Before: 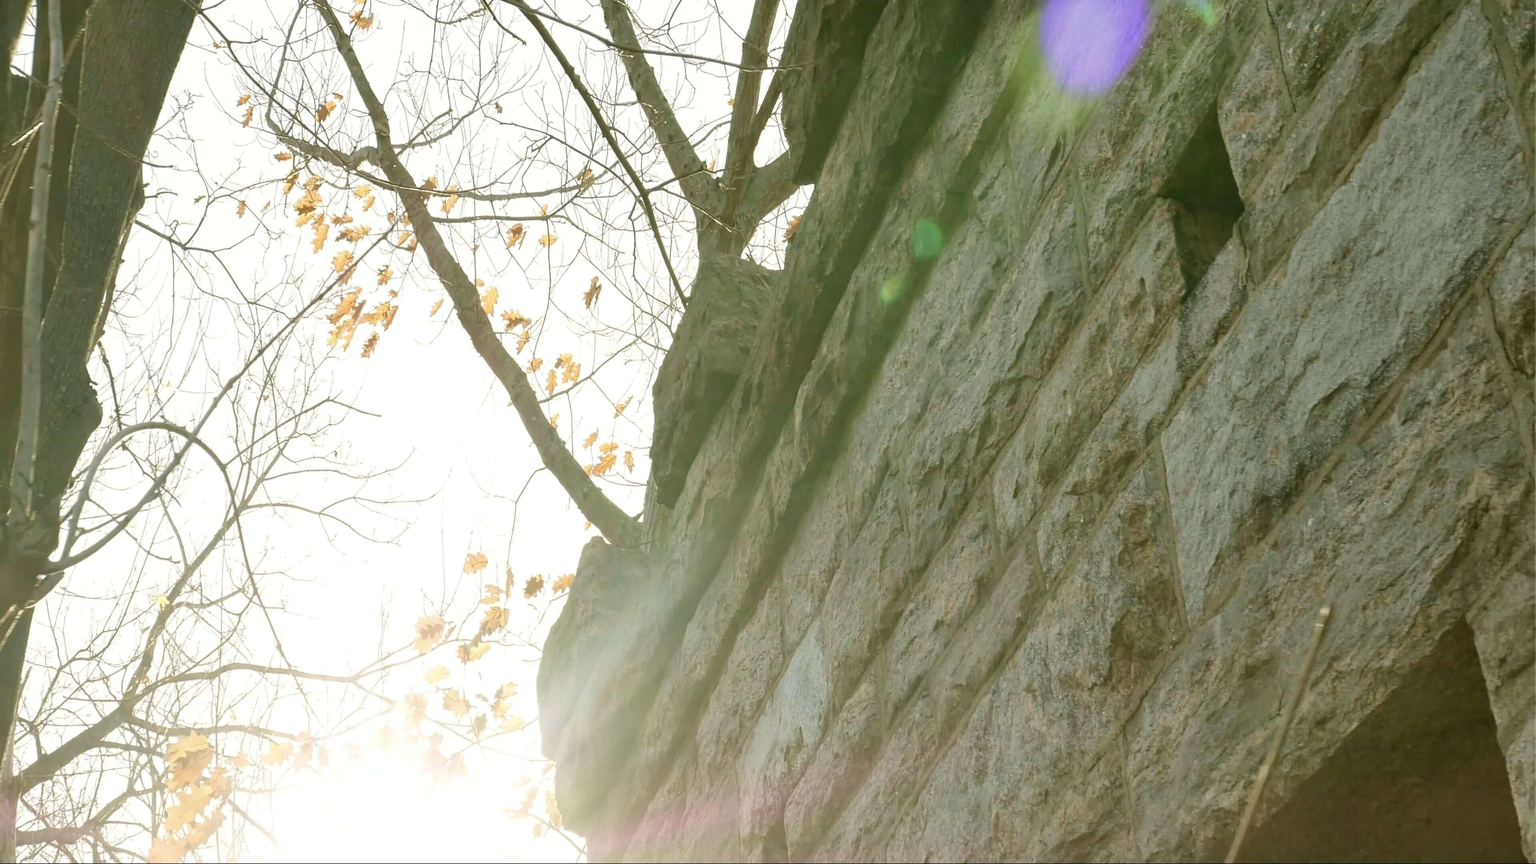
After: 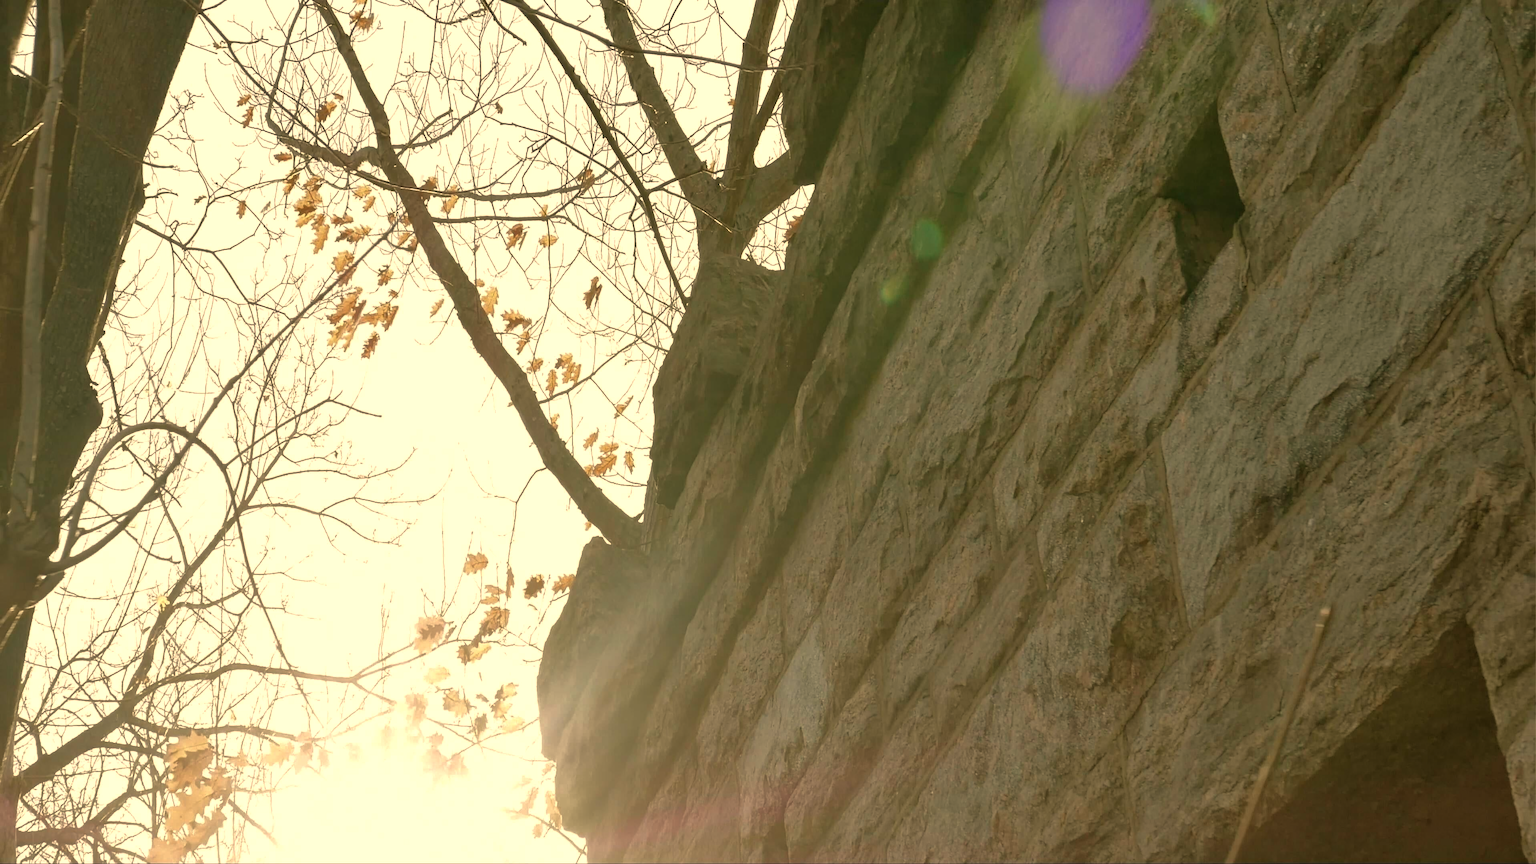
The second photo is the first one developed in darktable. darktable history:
base curve: curves: ch0 [(0, 0) (0.826, 0.587) (1, 1)]
white balance: red 1.138, green 0.996, blue 0.812
